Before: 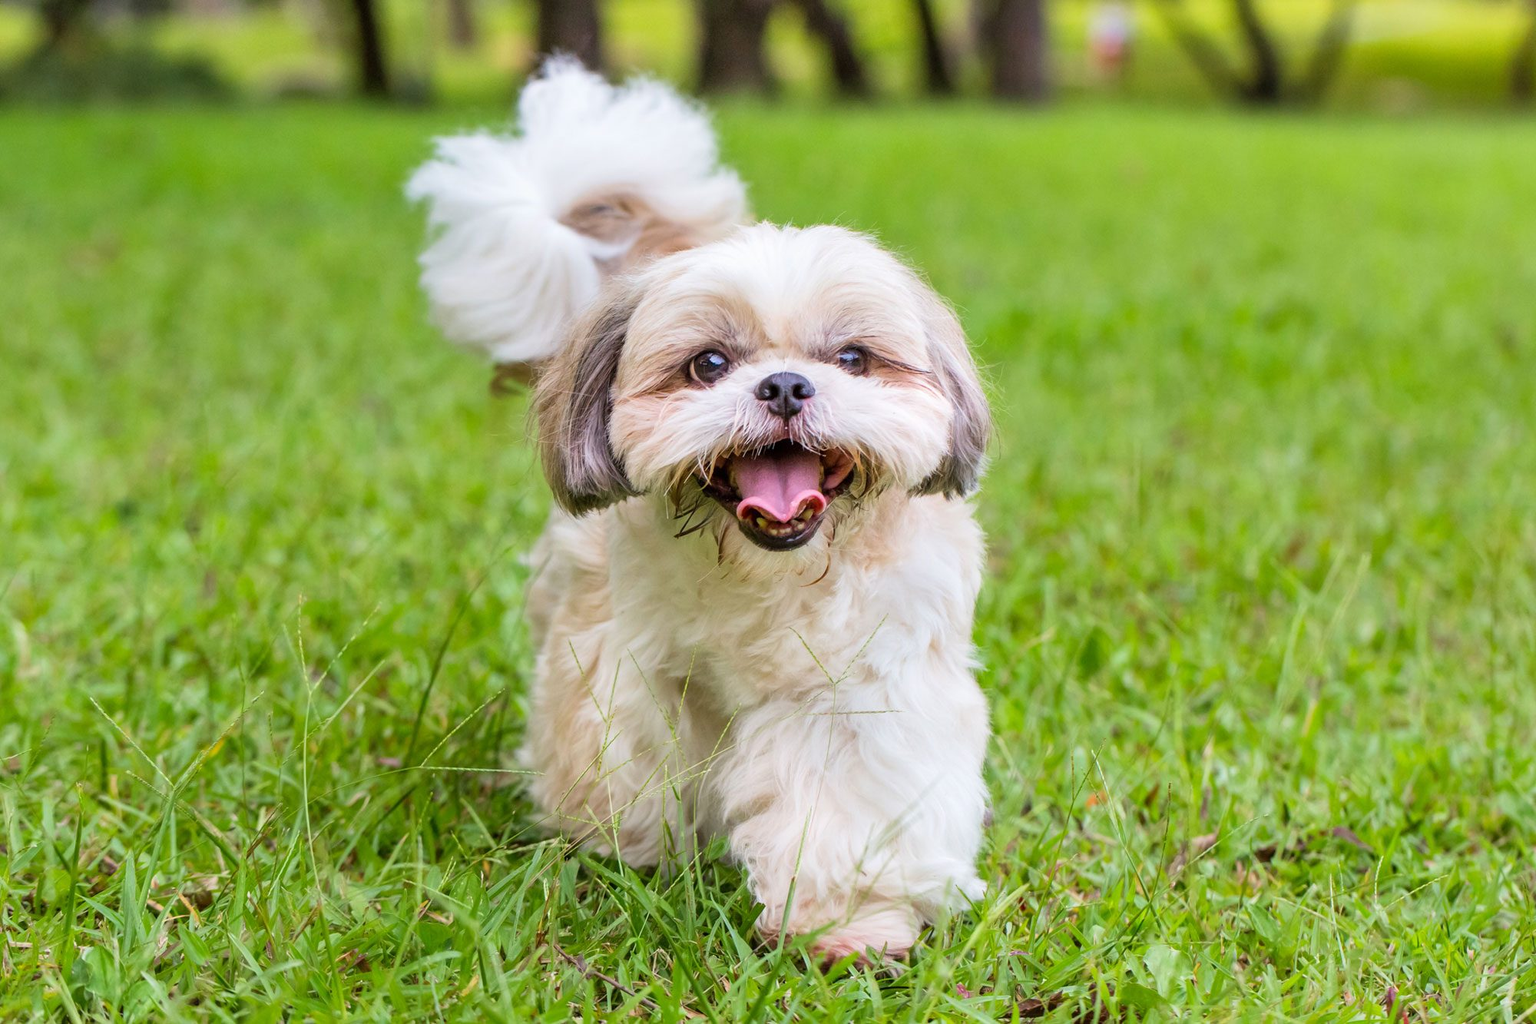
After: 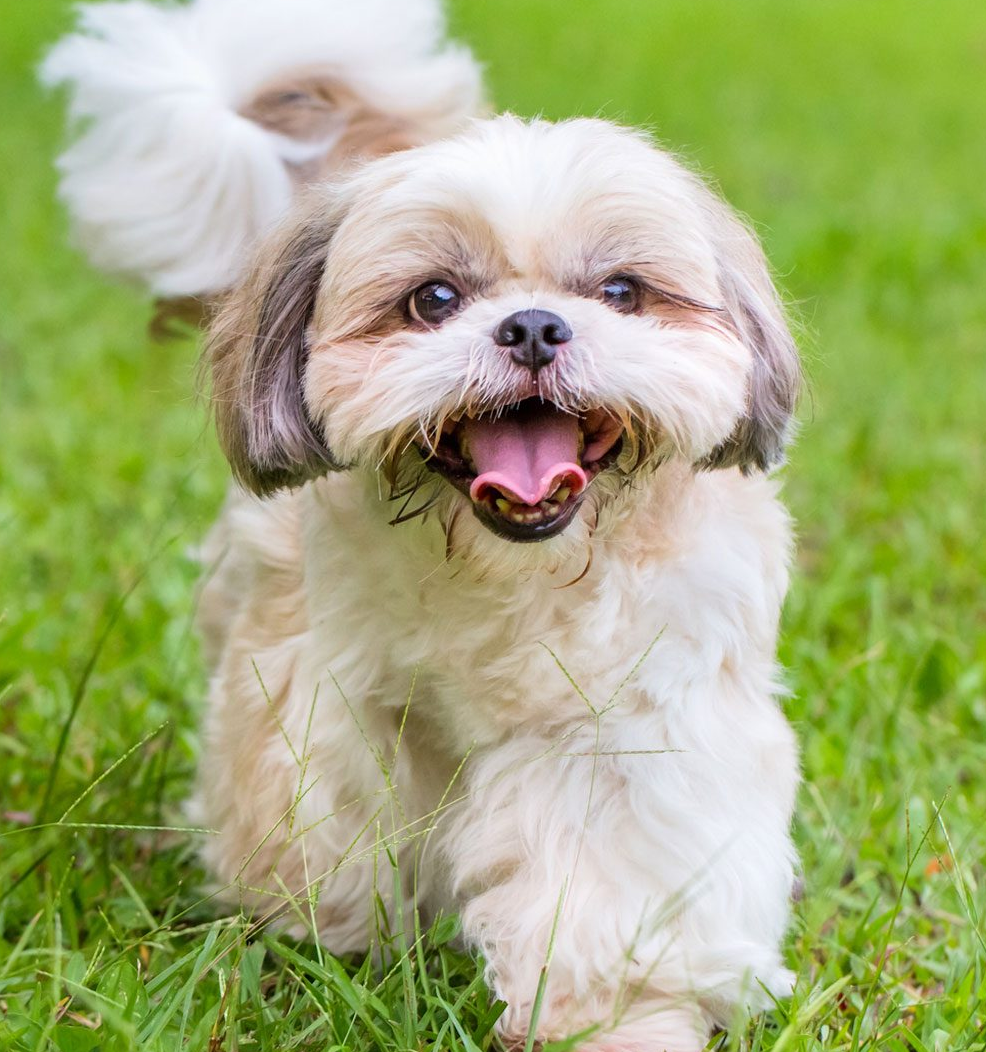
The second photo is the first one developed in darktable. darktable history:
crop and rotate: angle 0.02°, left 24.443%, top 13.125%, right 26.194%, bottom 7.852%
